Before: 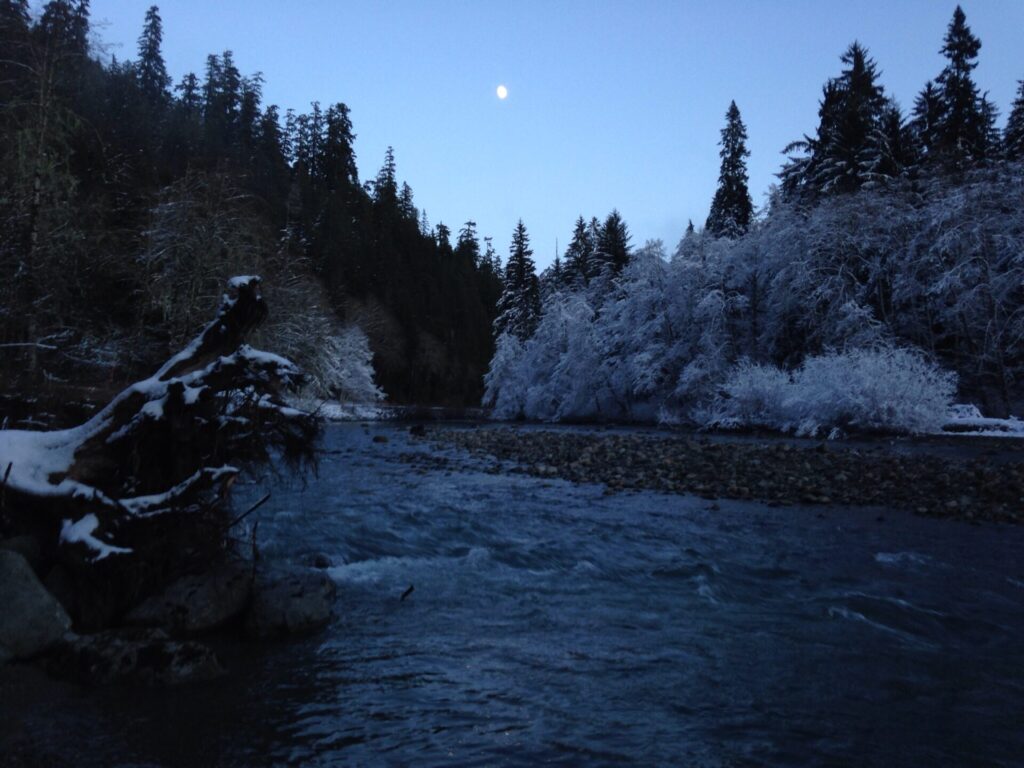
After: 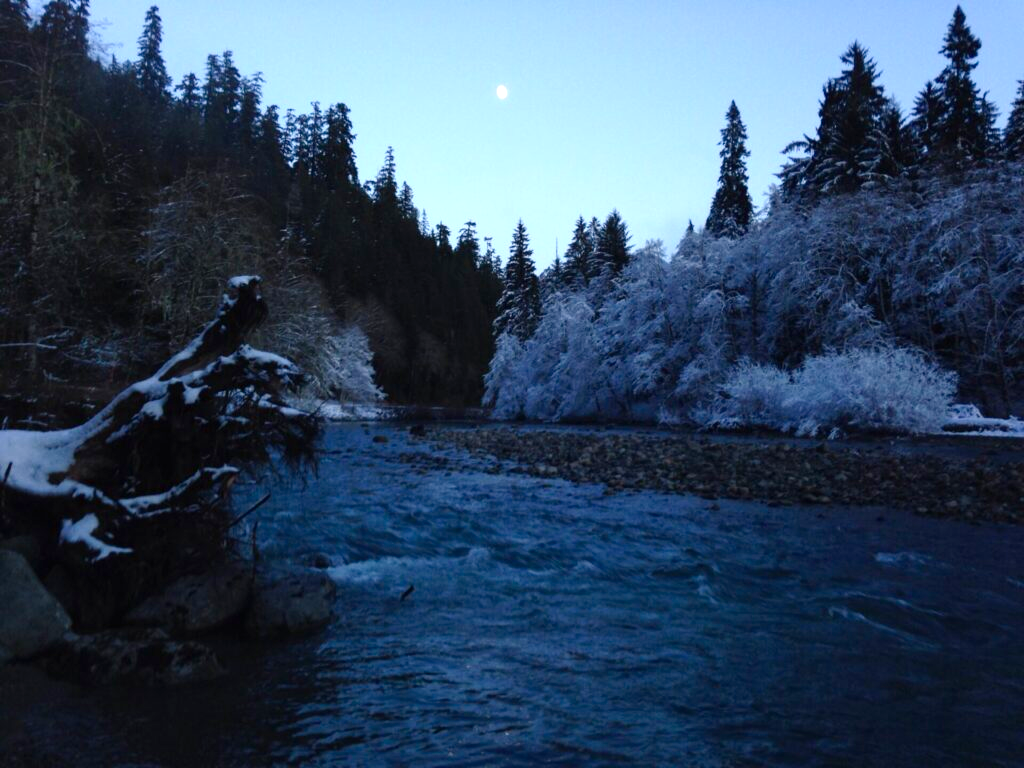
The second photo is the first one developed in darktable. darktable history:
exposure: exposure 0.3 EV, compensate highlight preservation false
contrast brightness saturation: saturation -0.05
color balance rgb: linear chroma grading › shadows 32%, linear chroma grading › global chroma -2%, linear chroma grading › mid-tones 4%, perceptual saturation grading › global saturation -2%, perceptual saturation grading › highlights -8%, perceptual saturation grading › mid-tones 8%, perceptual saturation grading › shadows 4%, perceptual brilliance grading › highlights 8%, perceptual brilliance grading › mid-tones 4%, perceptual brilliance grading › shadows 2%, global vibrance 16%, saturation formula JzAzBz (2021)
